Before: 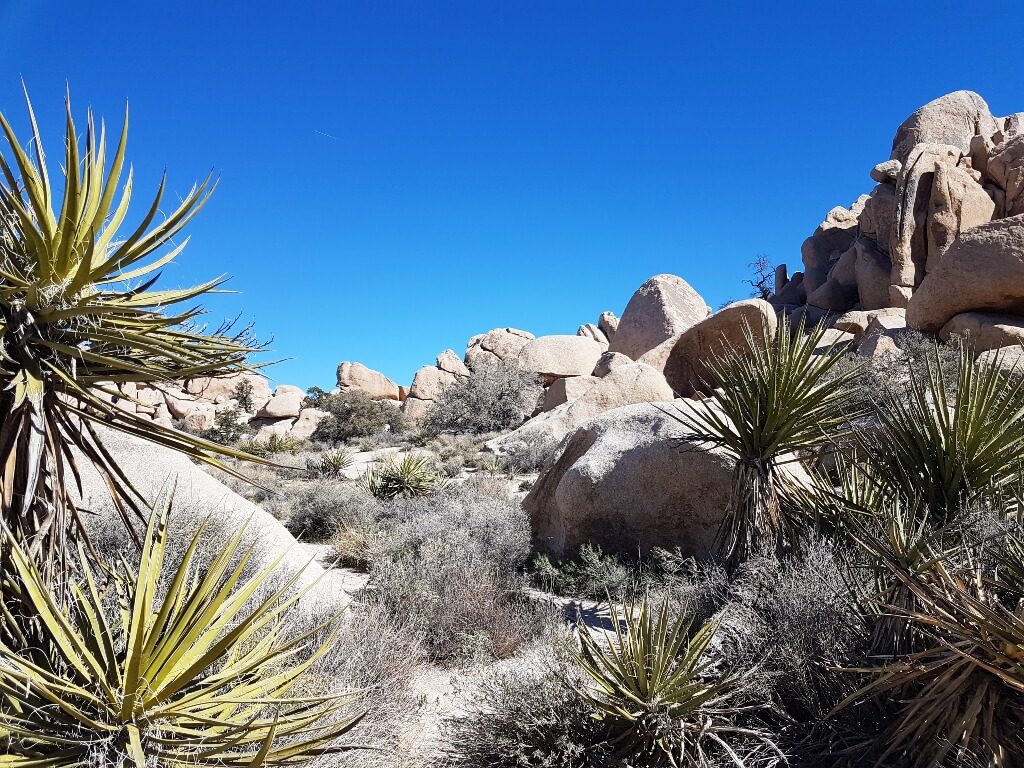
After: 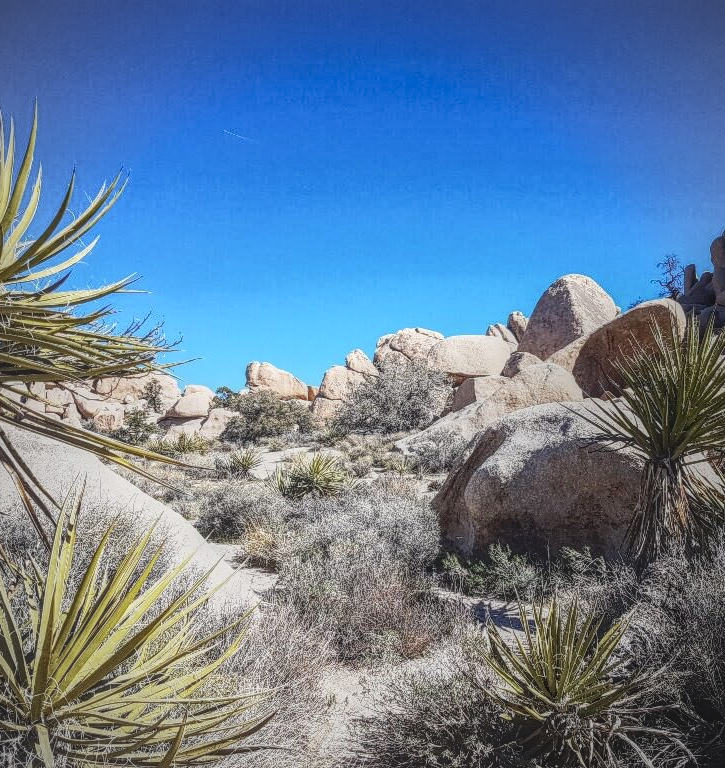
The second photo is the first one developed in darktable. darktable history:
vignetting: fall-off radius 61.23%, unbound false
crop and rotate: left 8.961%, right 20.214%
contrast brightness saturation: contrast 0.276
local contrast: highlights 20%, shadows 25%, detail 200%, midtone range 0.2
